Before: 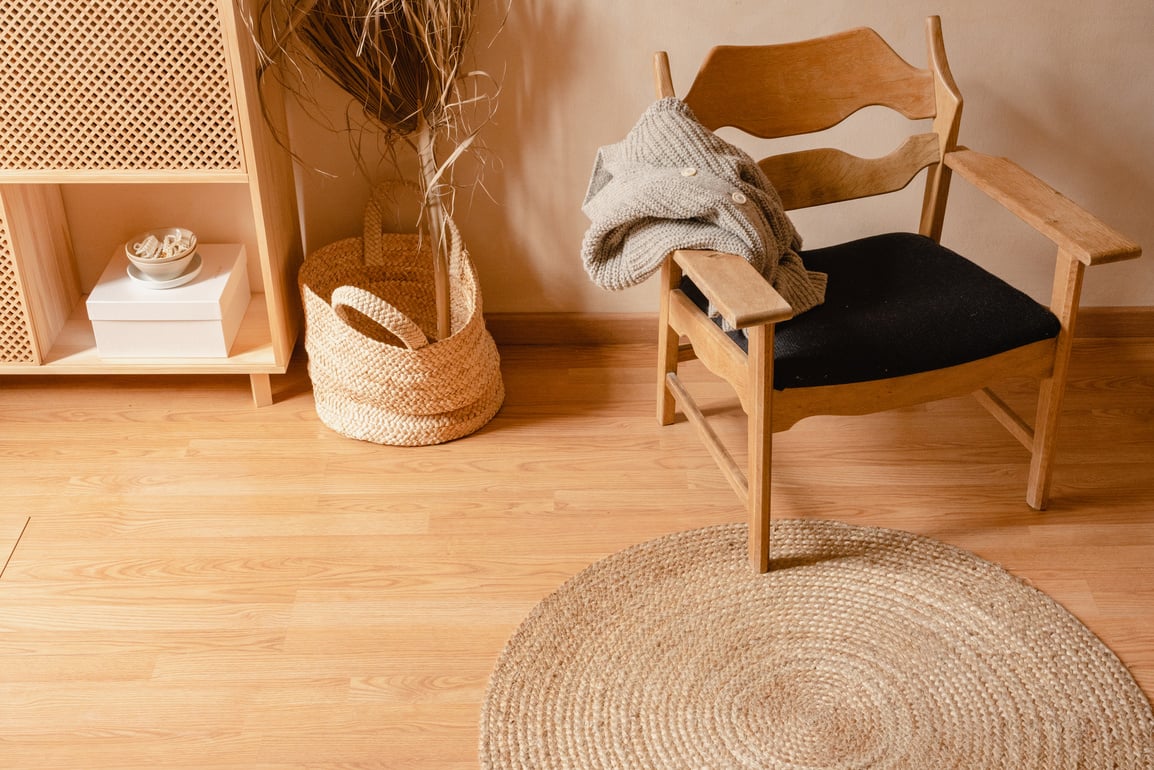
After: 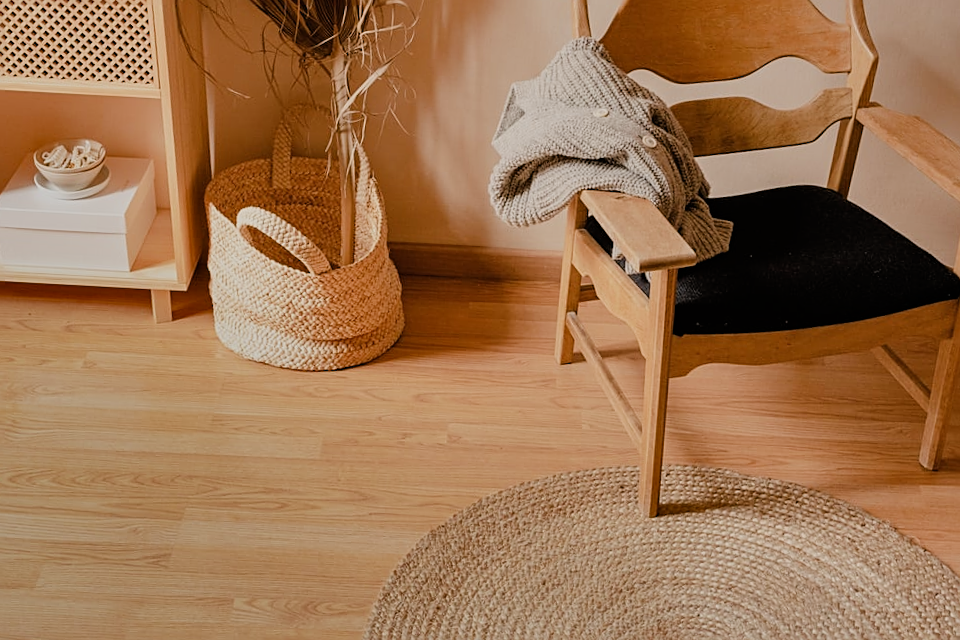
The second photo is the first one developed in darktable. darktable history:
crop and rotate: angle -3.27°, left 5.211%, top 5.211%, right 4.607%, bottom 4.607%
filmic rgb: black relative exposure -7.65 EV, white relative exposure 4.56 EV, hardness 3.61
sharpen: on, module defaults
shadows and highlights: shadows 24.5, highlights -78.15, soften with gaussian
